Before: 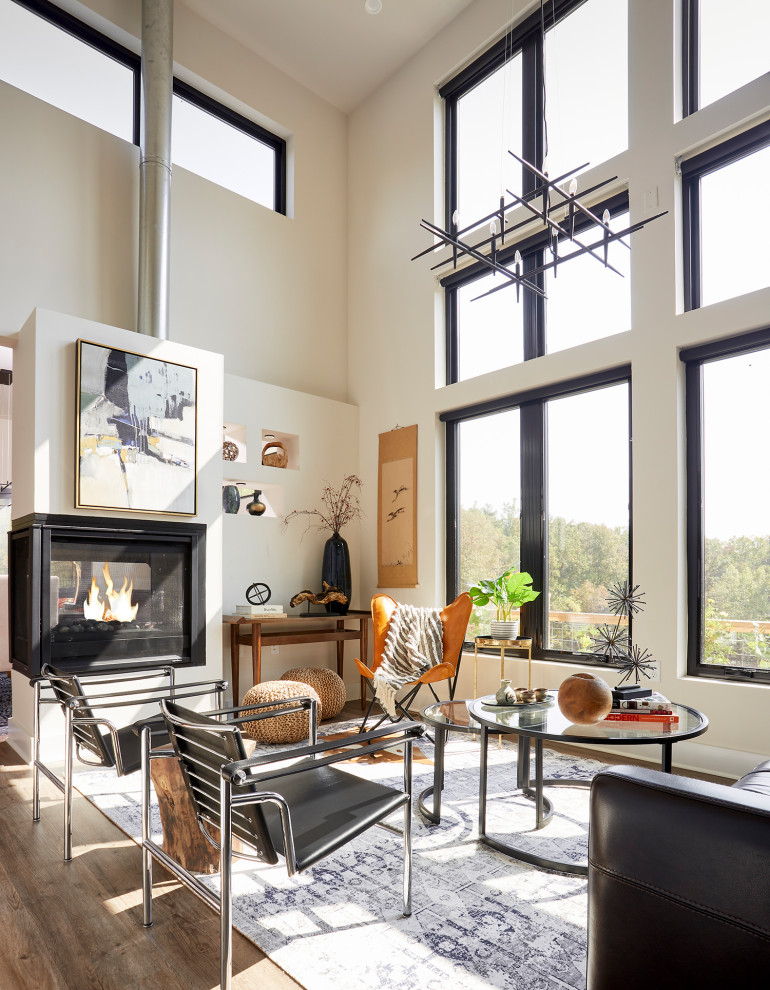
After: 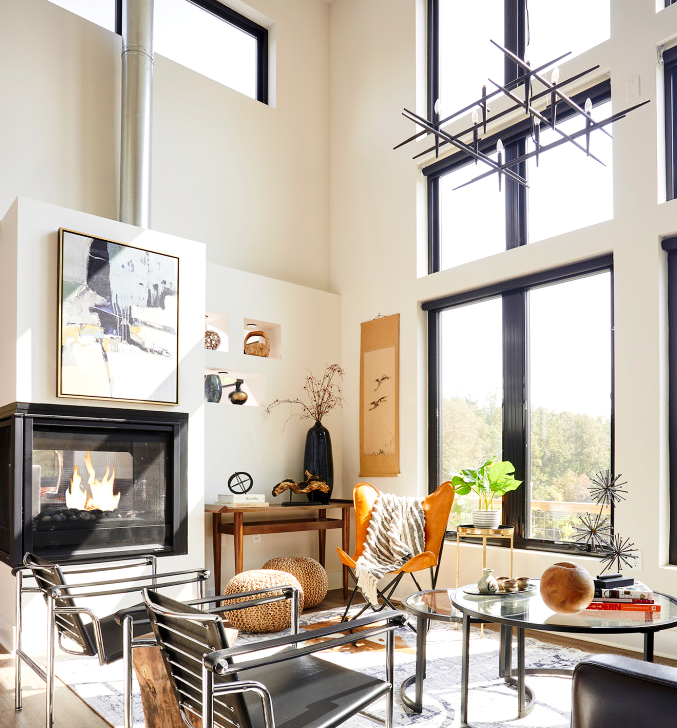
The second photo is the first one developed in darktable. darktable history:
crop and rotate: left 2.425%, top 11.305%, right 9.6%, bottom 15.08%
exposure: black level correction 0.001, exposure 0.191 EV, compensate highlight preservation false
tone curve: curves: ch0 [(0, 0) (0.003, 0.015) (0.011, 0.019) (0.025, 0.026) (0.044, 0.041) (0.069, 0.057) (0.1, 0.085) (0.136, 0.116) (0.177, 0.158) (0.224, 0.215) (0.277, 0.286) (0.335, 0.367) (0.399, 0.452) (0.468, 0.534) (0.543, 0.612) (0.623, 0.698) (0.709, 0.775) (0.801, 0.858) (0.898, 0.928) (1, 1)], preserve colors none
